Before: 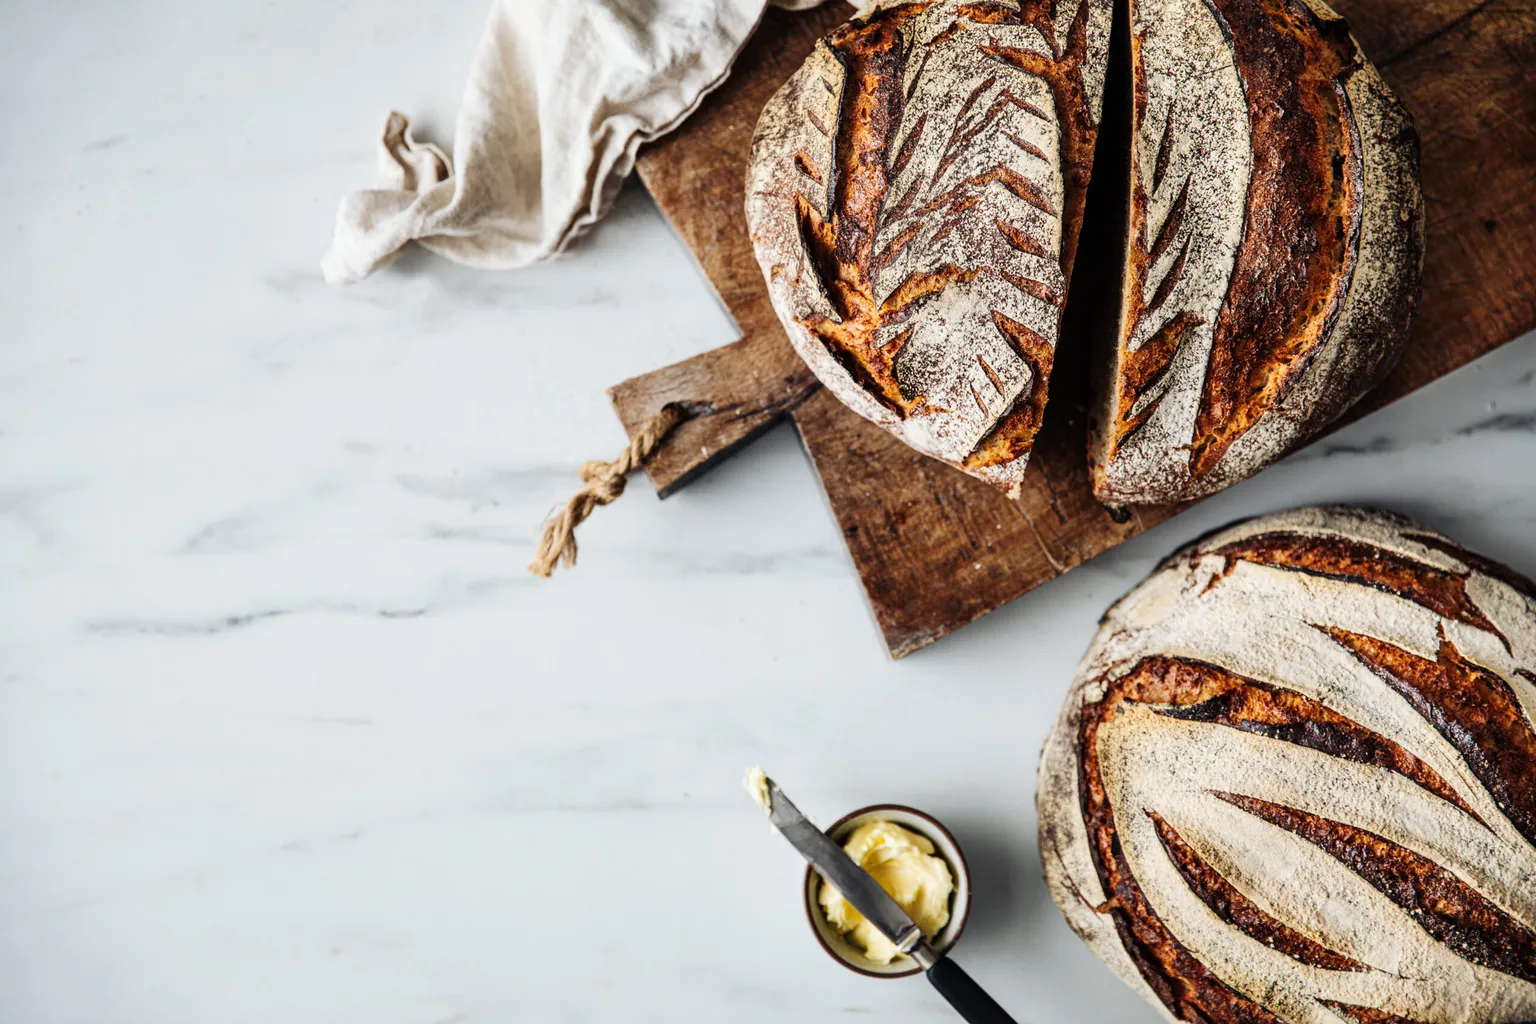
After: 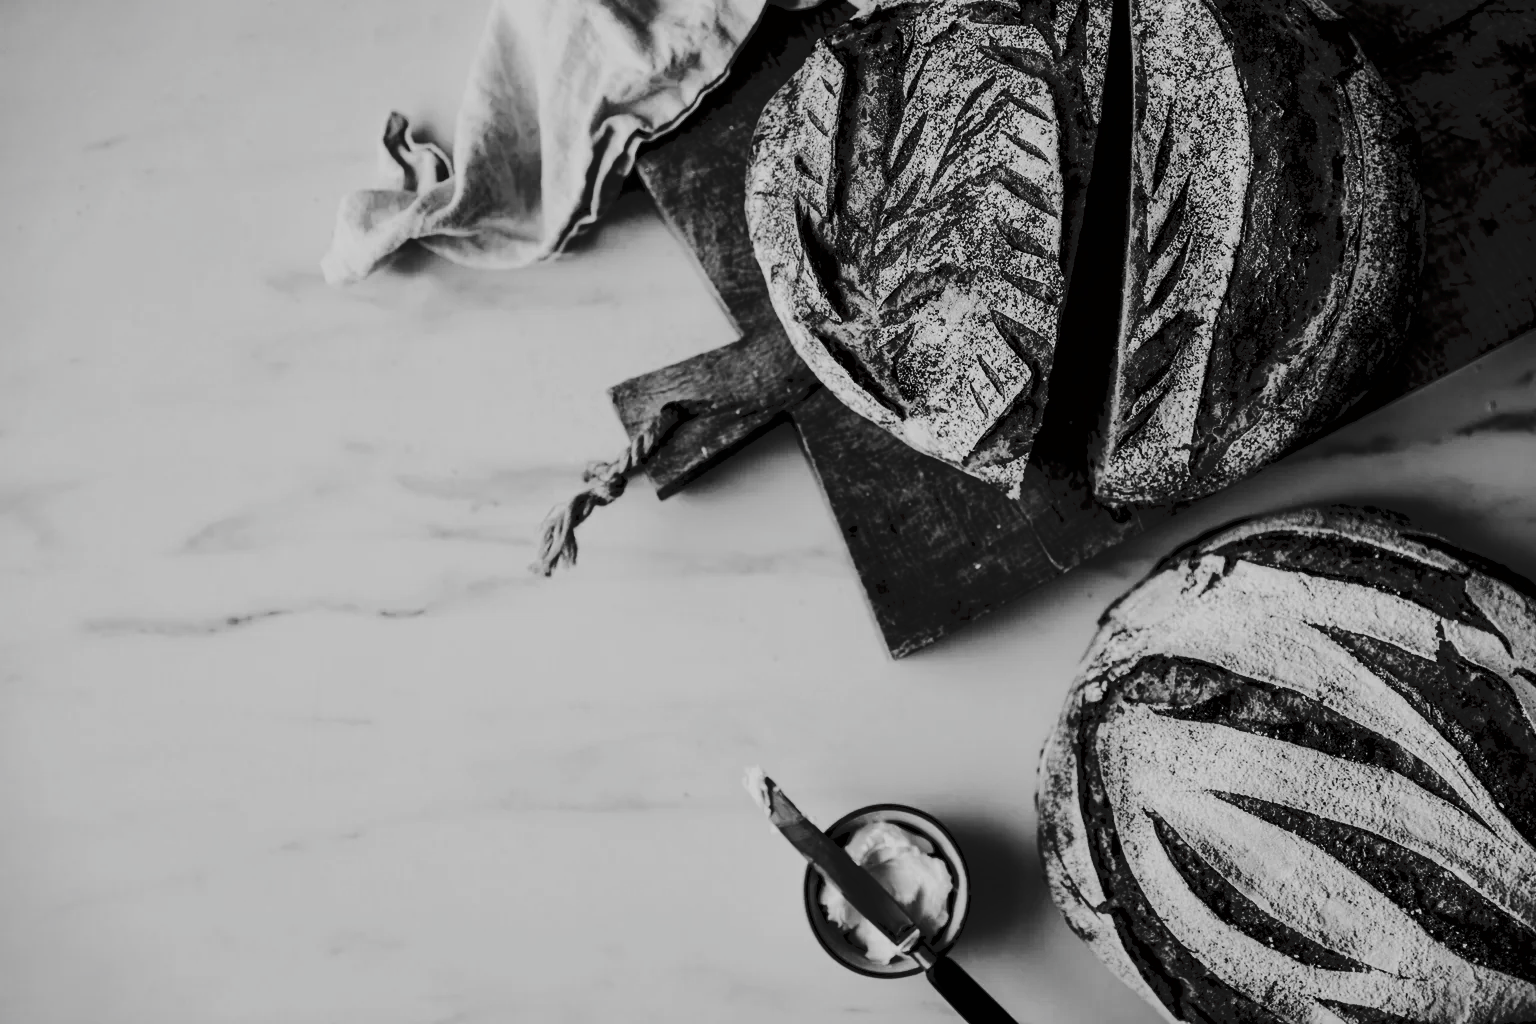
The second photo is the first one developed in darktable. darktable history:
contrast brightness saturation: contrast -0.033, brightness -0.605, saturation -0.996
velvia: on, module defaults
tone curve: curves: ch0 [(0, 0) (0.003, 0.076) (0.011, 0.081) (0.025, 0.084) (0.044, 0.092) (0.069, 0.1) (0.1, 0.117) (0.136, 0.144) (0.177, 0.186) (0.224, 0.237) (0.277, 0.306) (0.335, 0.39) (0.399, 0.494) (0.468, 0.574) (0.543, 0.666) (0.623, 0.722) (0.709, 0.79) (0.801, 0.855) (0.898, 0.926) (1, 1)], preserve colors none
filmic rgb: black relative exposure -7.73 EV, white relative exposure 4.44 EV, hardness 3.76, latitude 50.09%, contrast 1.101, color science v6 (2022)
